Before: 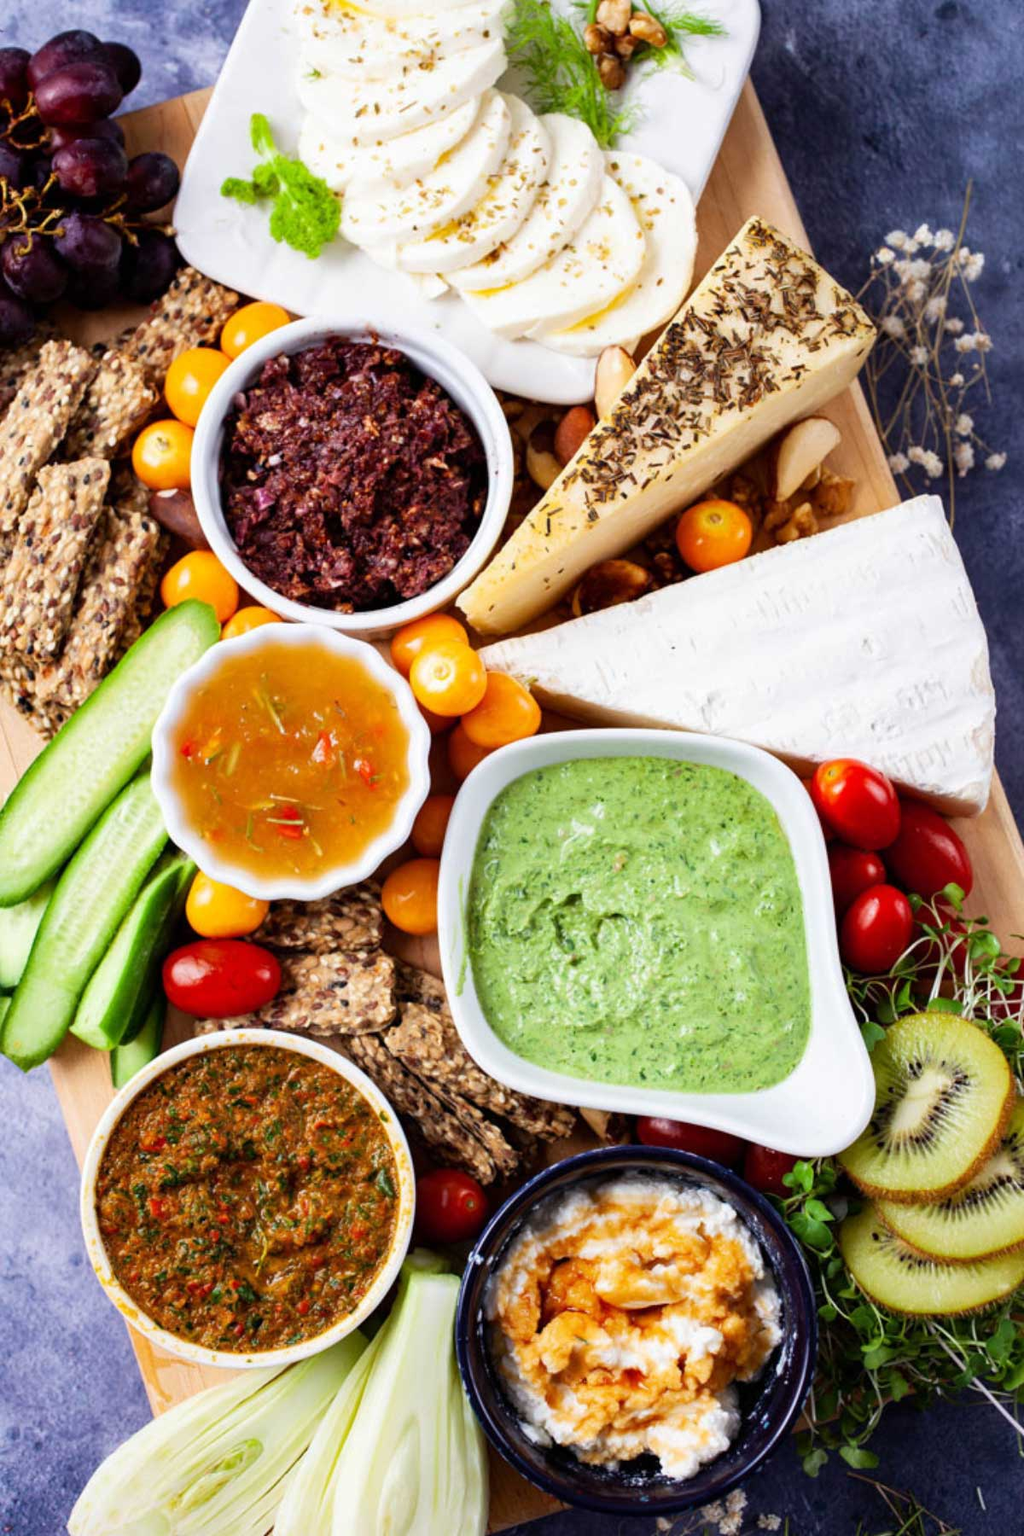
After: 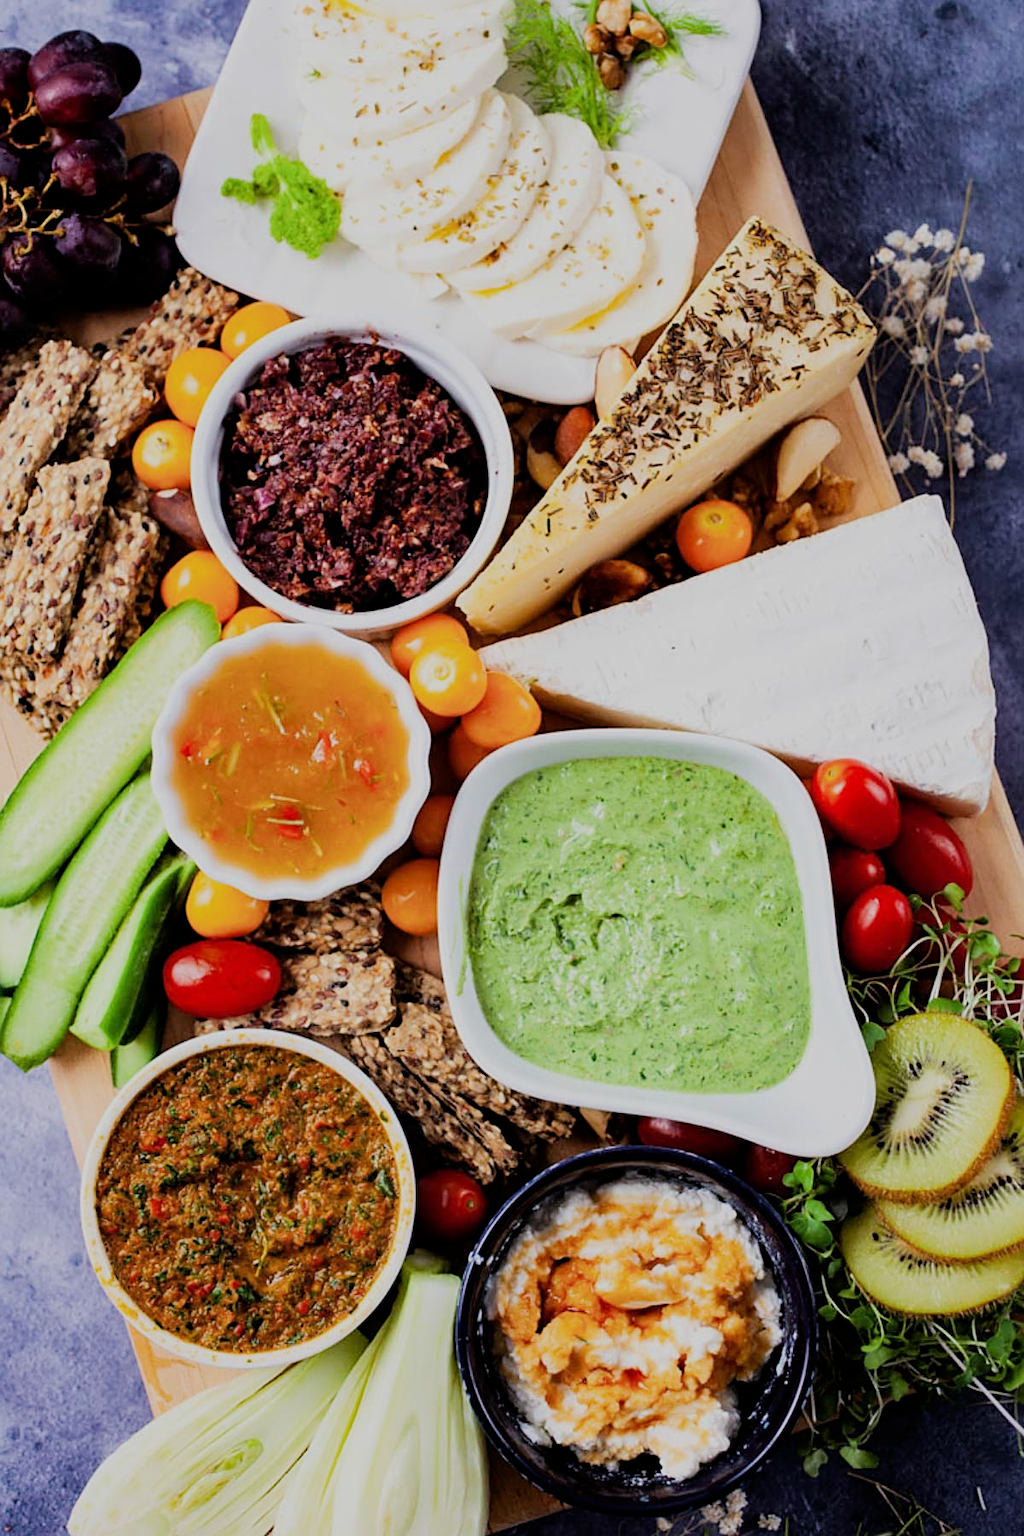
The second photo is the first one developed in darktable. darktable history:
sharpen: on, module defaults
filmic rgb: black relative exposure -7.11 EV, white relative exposure 5.35 EV, hardness 3.02
